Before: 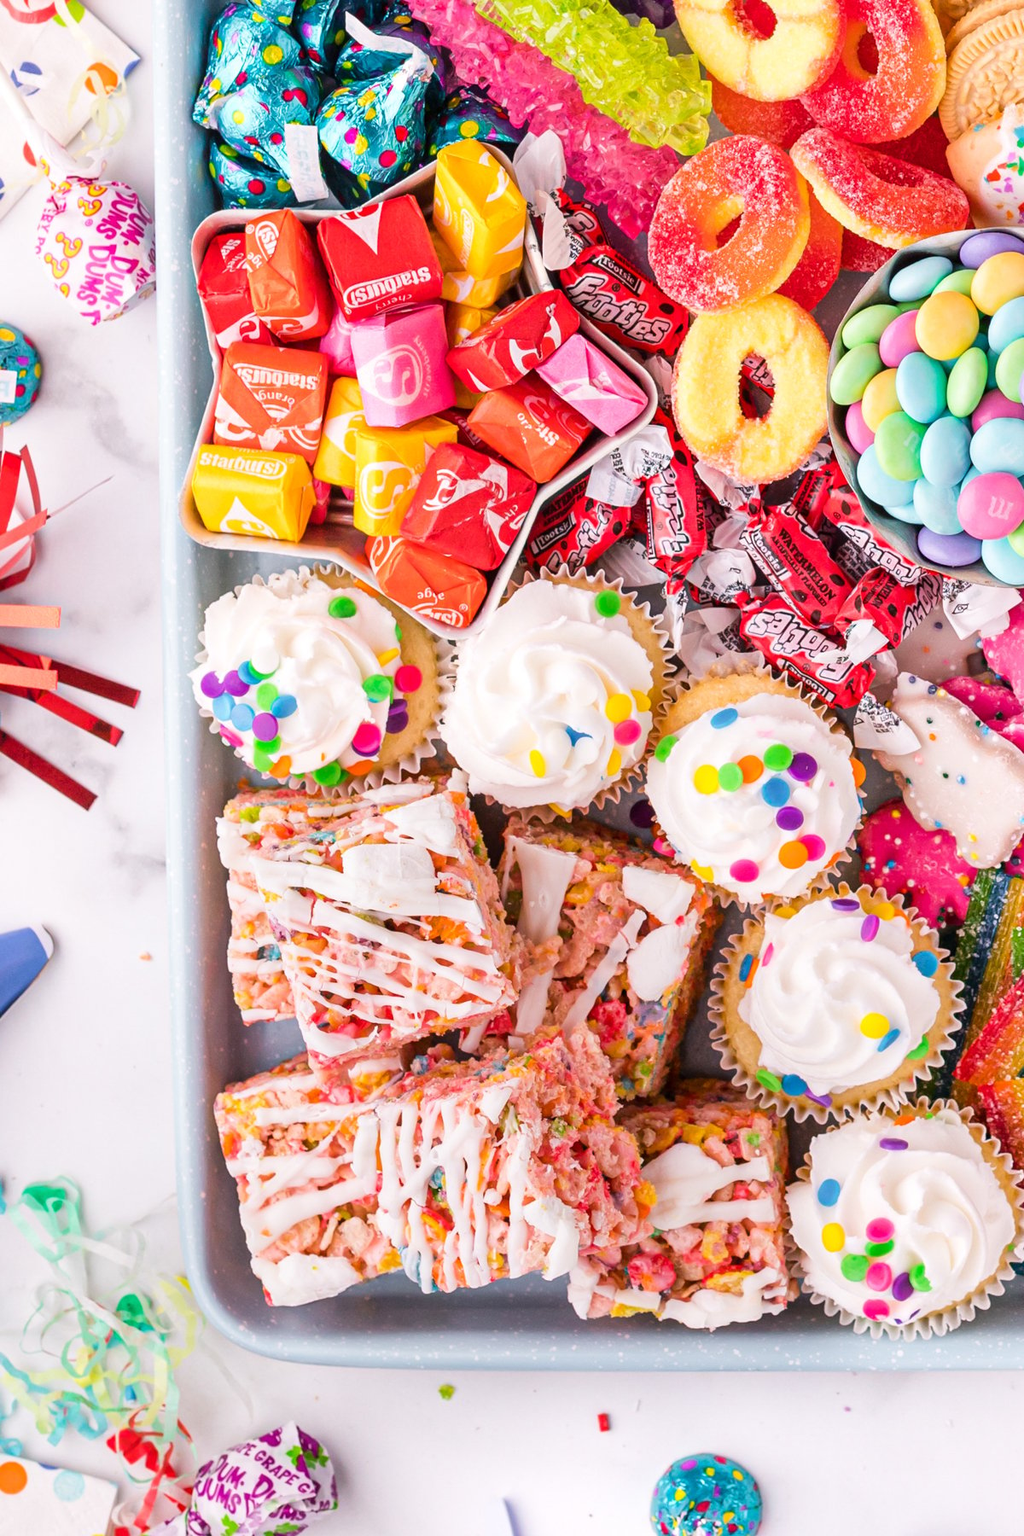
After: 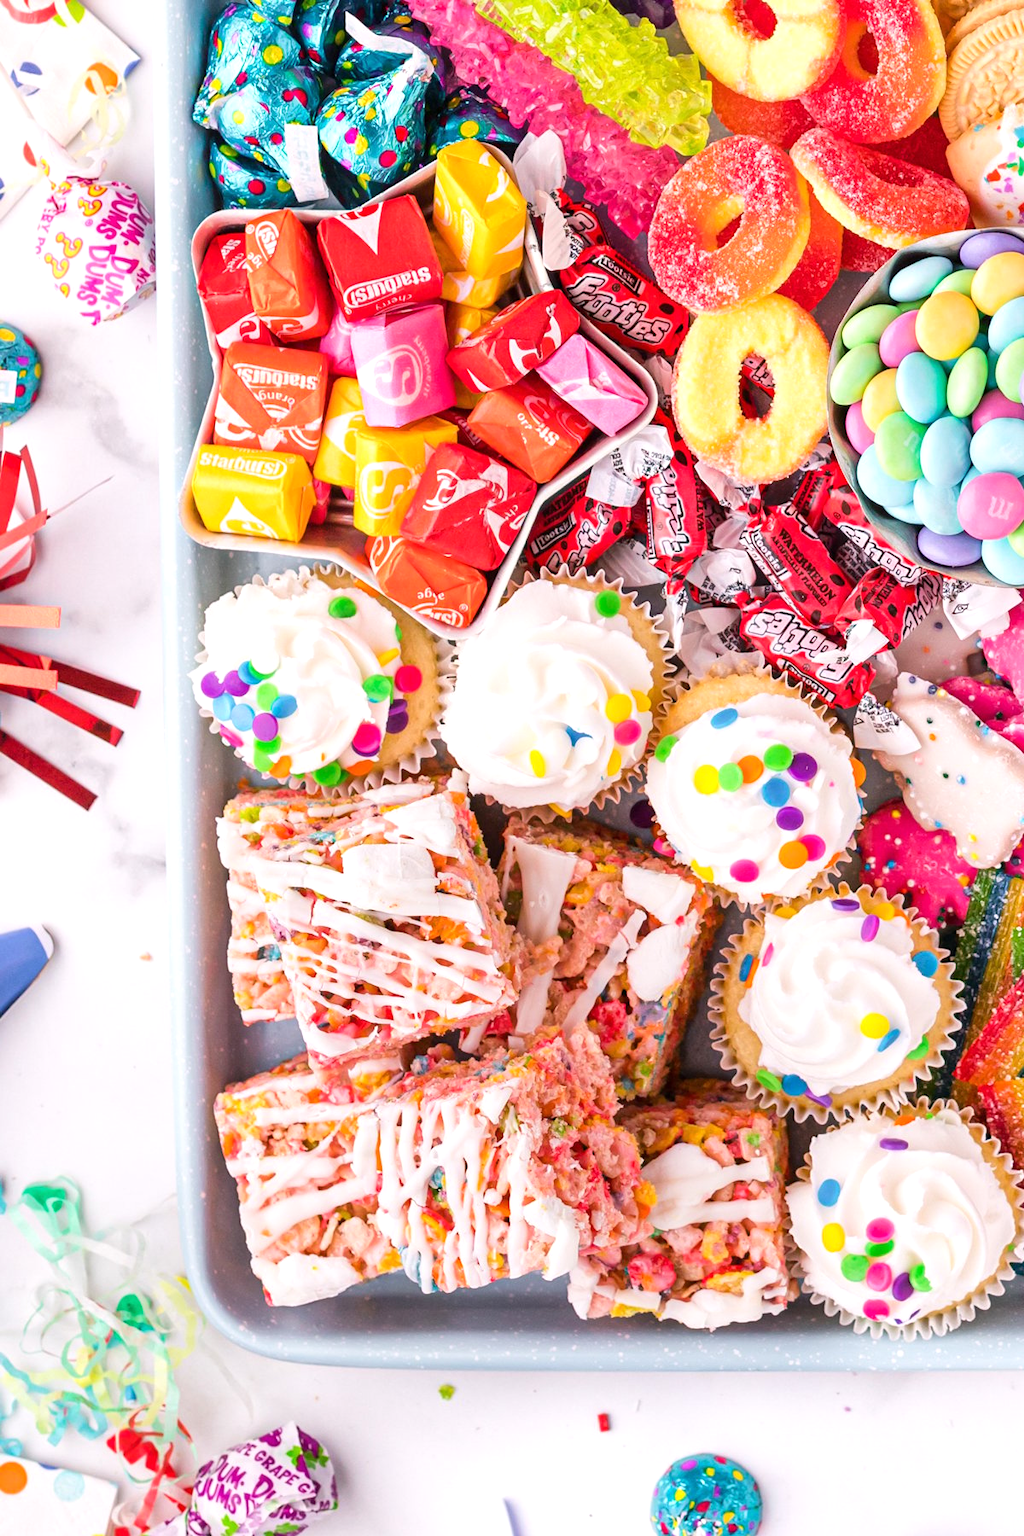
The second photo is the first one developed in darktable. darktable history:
exposure: exposure 0.202 EV, compensate highlight preservation false
